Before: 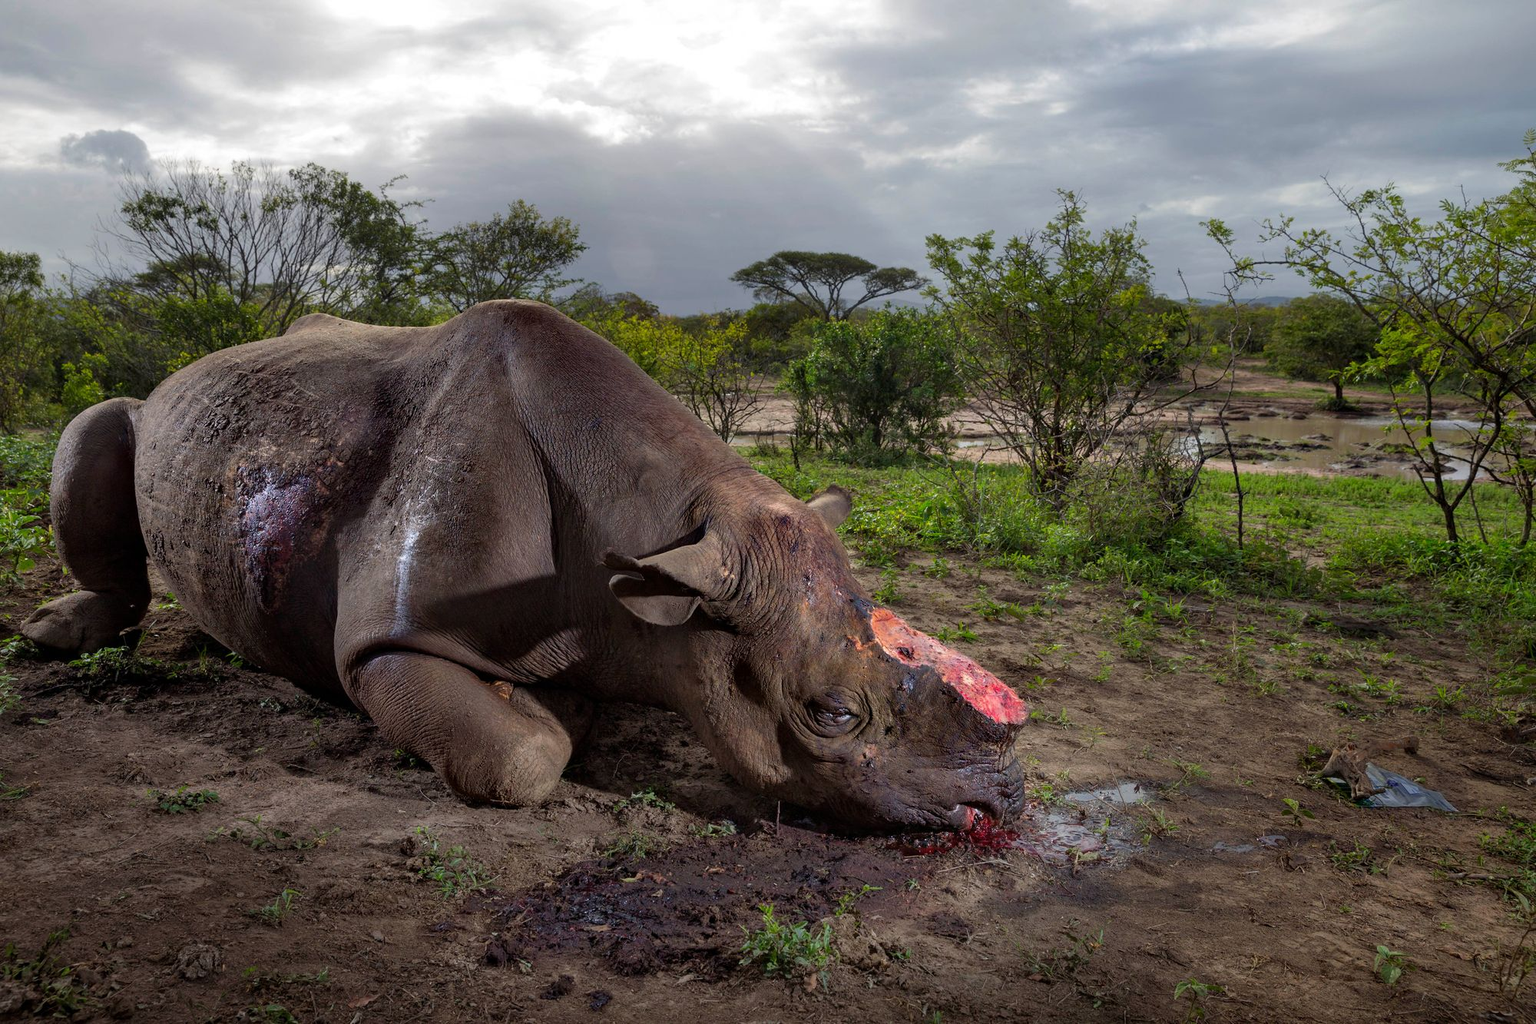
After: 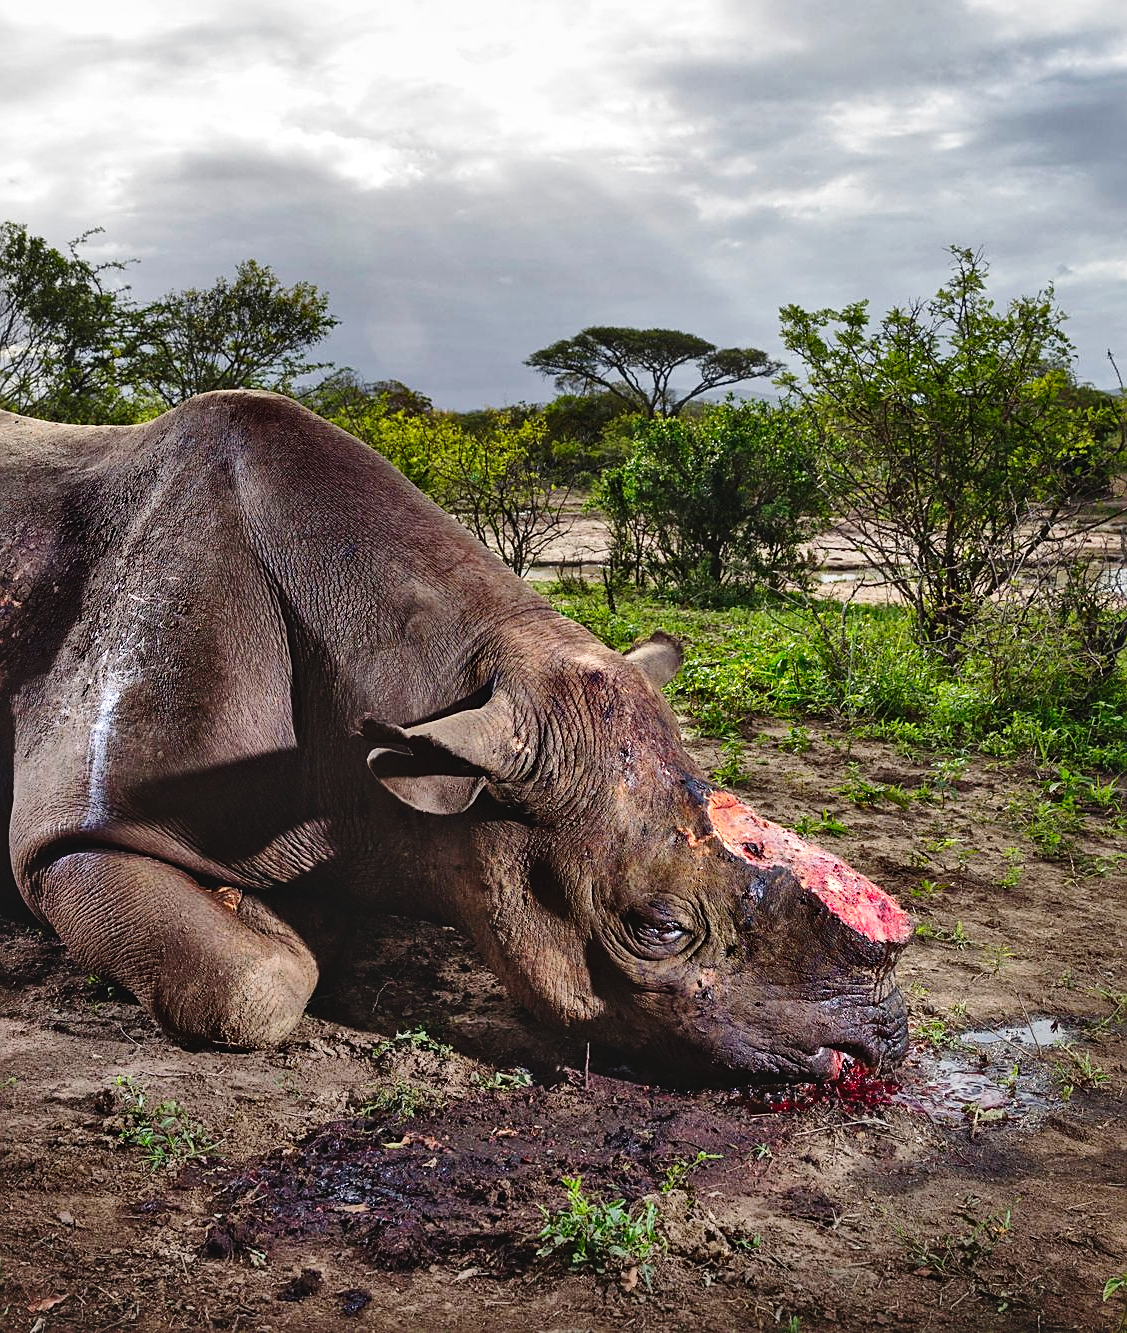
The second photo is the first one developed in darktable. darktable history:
exposure: black level correction -0.015, exposure -0.129 EV, compensate exposure bias true, compensate highlight preservation false
crop: left 21.308%, right 22.322%
shadows and highlights: low approximation 0.01, soften with gaussian
sharpen: on, module defaults
tone equalizer: edges refinement/feathering 500, mask exposure compensation -1.57 EV, preserve details no
contrast brightness saturation: contrast 0.07, brightness -0.129, saturation 0.06
base curve: curves: ch0 [(0, 0) (0.028, 0.03) (0.121, 0.232) (0.46, 0.748) (0.859, 0.968) (1, 1)], exposure shift 0.57, preserve colors none
local contrast: mode bilateral grid, contrast 31, coarseness 24, midtone range 0.2
